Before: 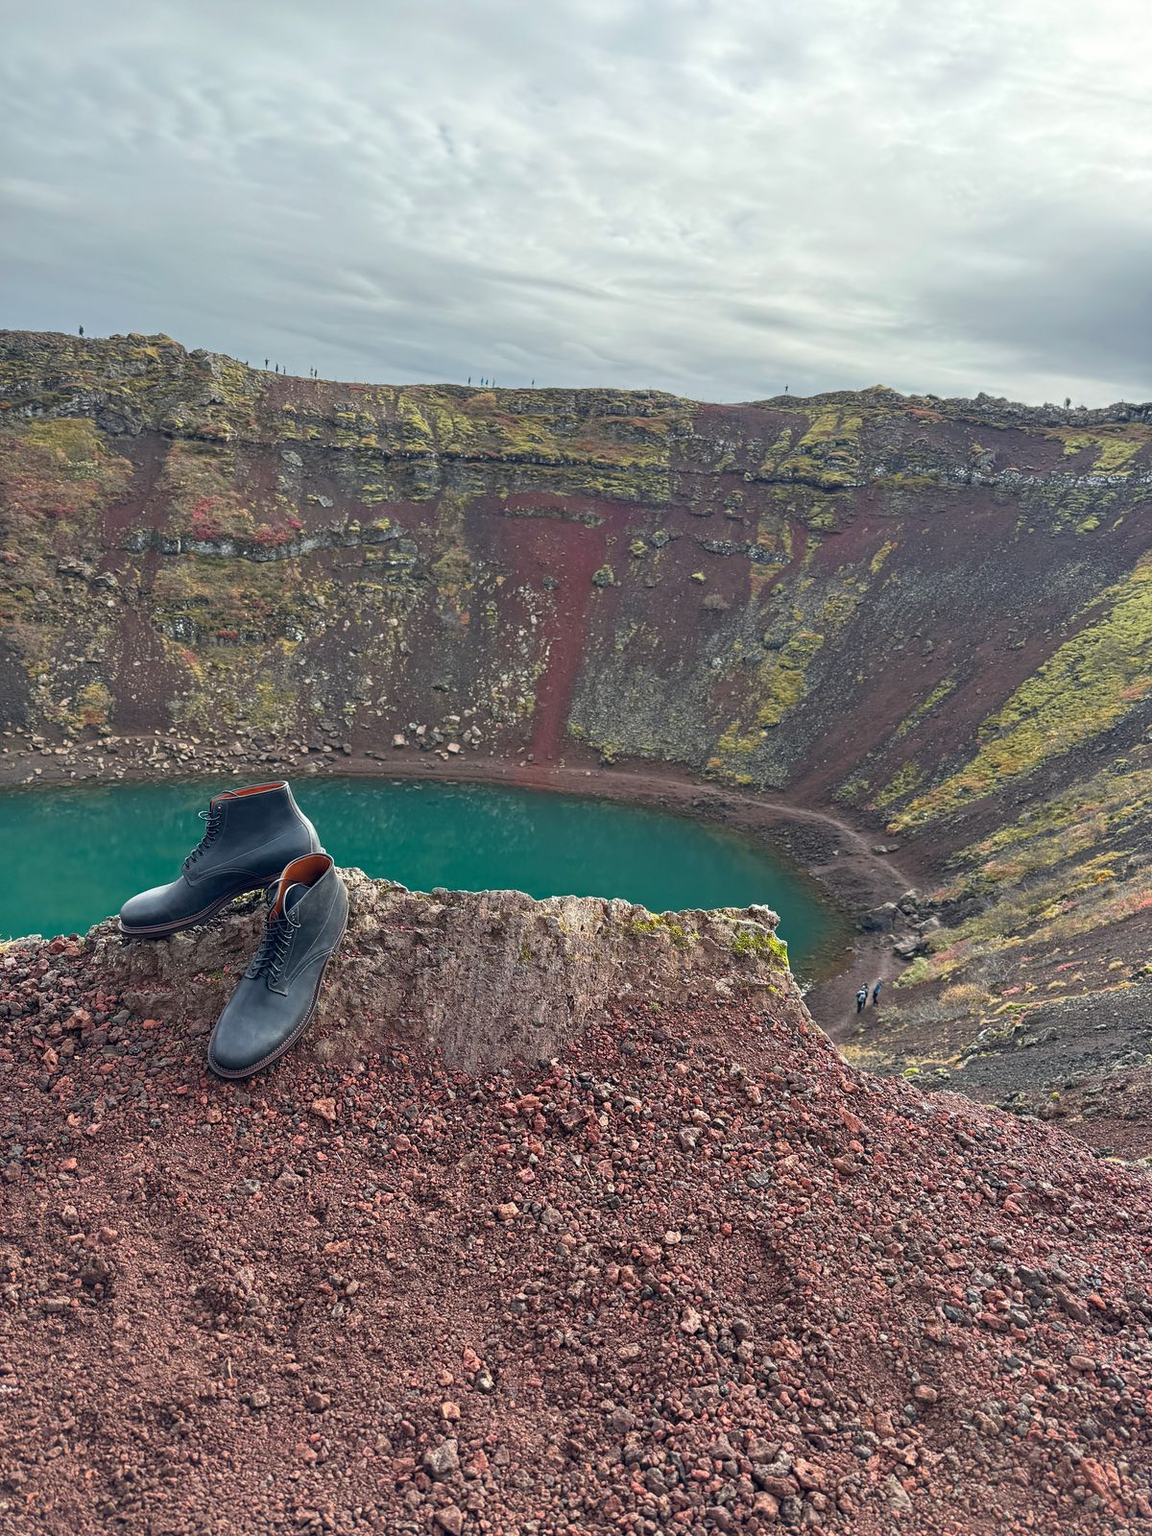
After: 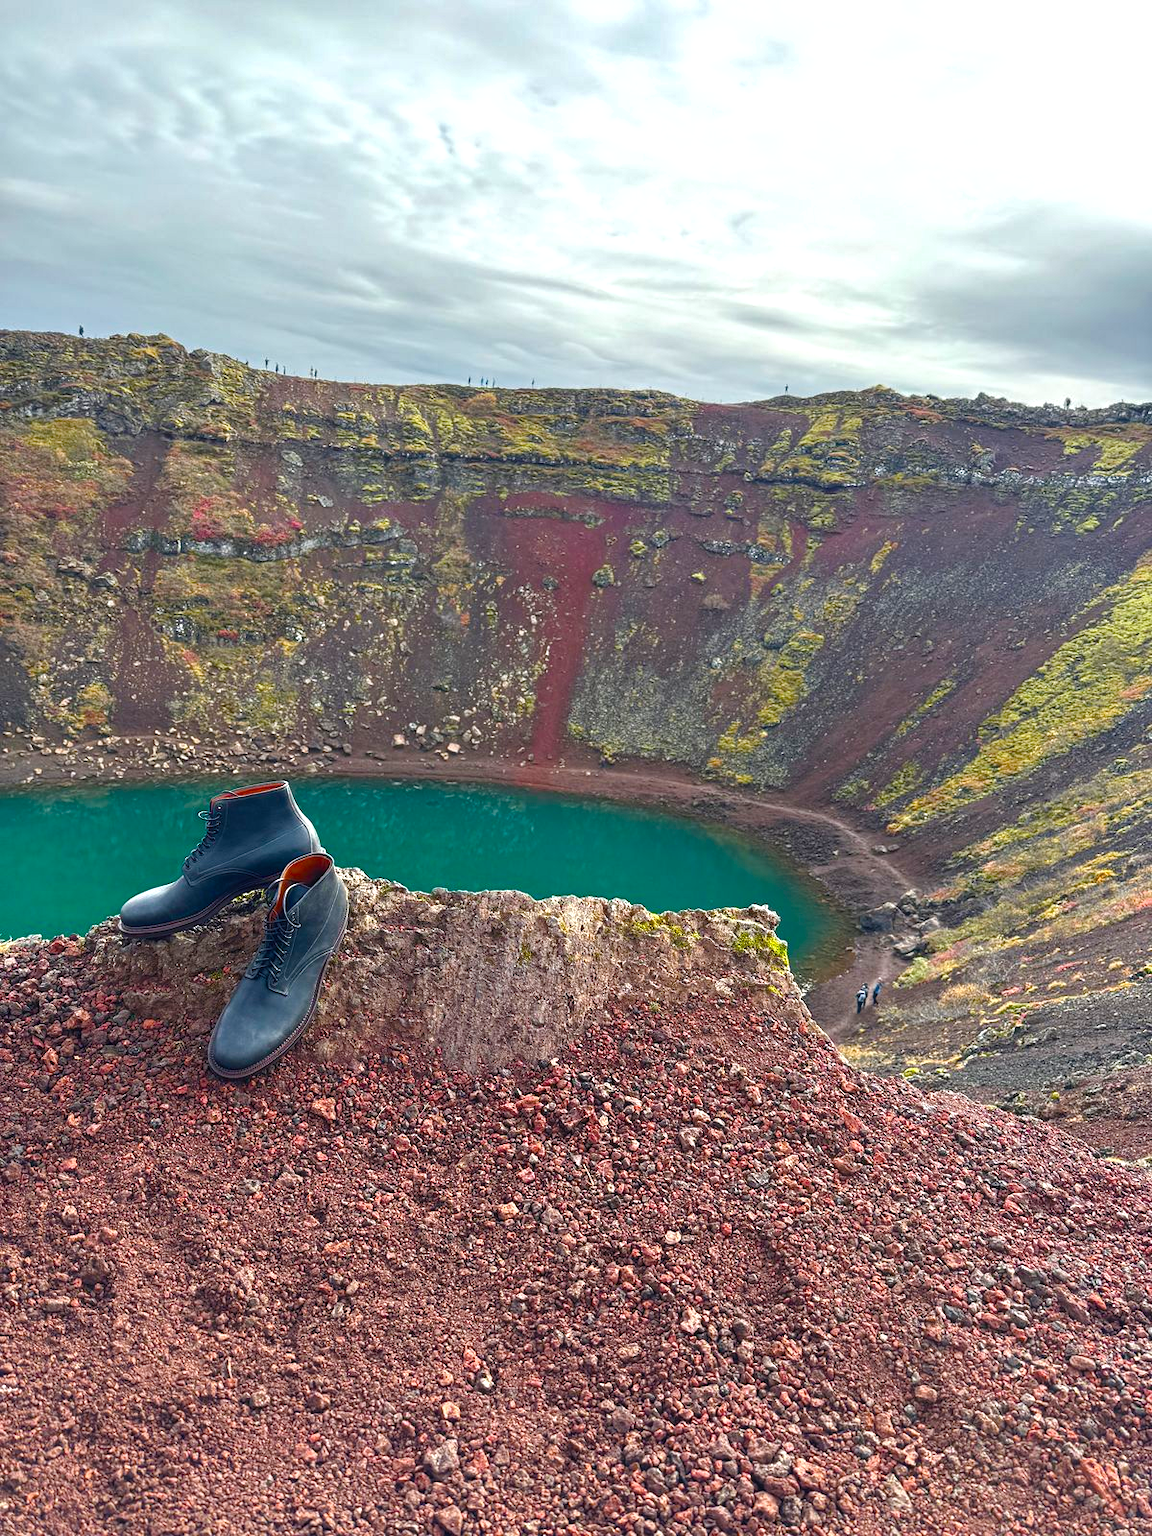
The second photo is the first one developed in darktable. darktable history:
color balance rgb: global offset › luminance 0.495%, perceptual saturation grading › global saturation 20%, perceptual saturation grading › highlights -14.057%, perceptual saturation grading › shadows 49.26%, perceptual brilliance grading › global brilliance 10.342%, global vibrance 20%
shadows and highlights: shadows -88.18, highlights -36.85, soften with gaussian
local contrast: highlights 107%, shadows 98%, detail 119%, midtone range 0.2
